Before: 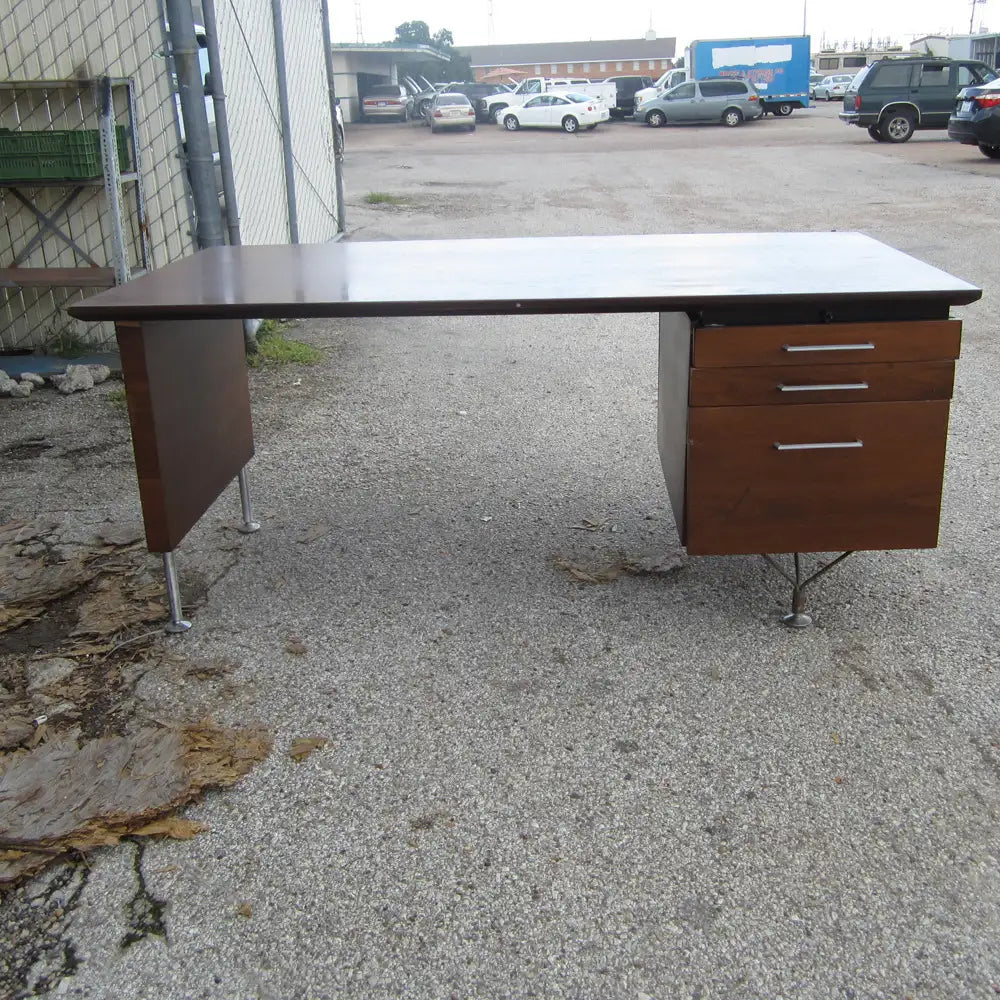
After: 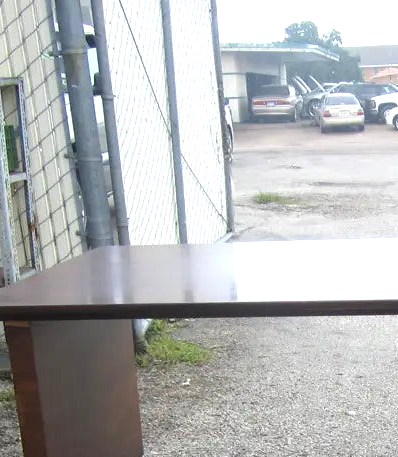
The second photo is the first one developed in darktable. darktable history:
crop and rotate: left 11.182%, top 0.087%, right 48.975%, bottom 54.131%
exposure: black level correction 0, exposure 0.695 EV, compensate highlight preservation false
